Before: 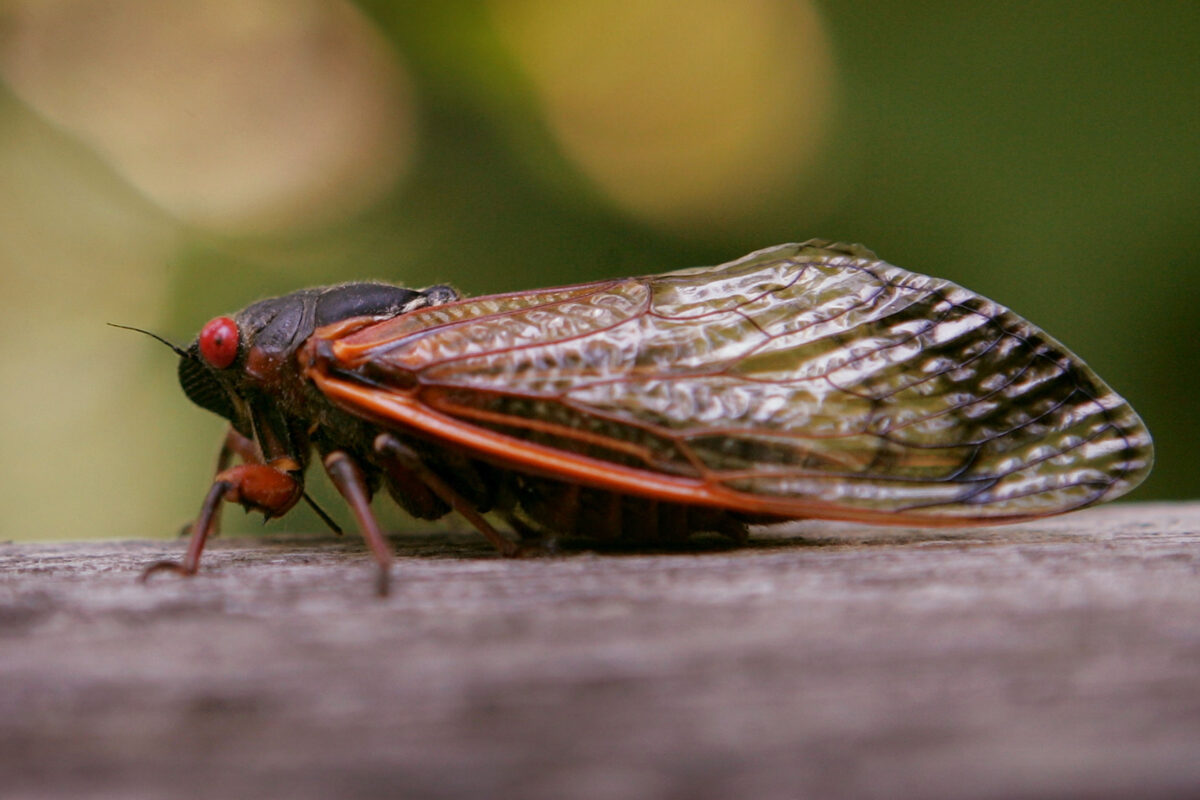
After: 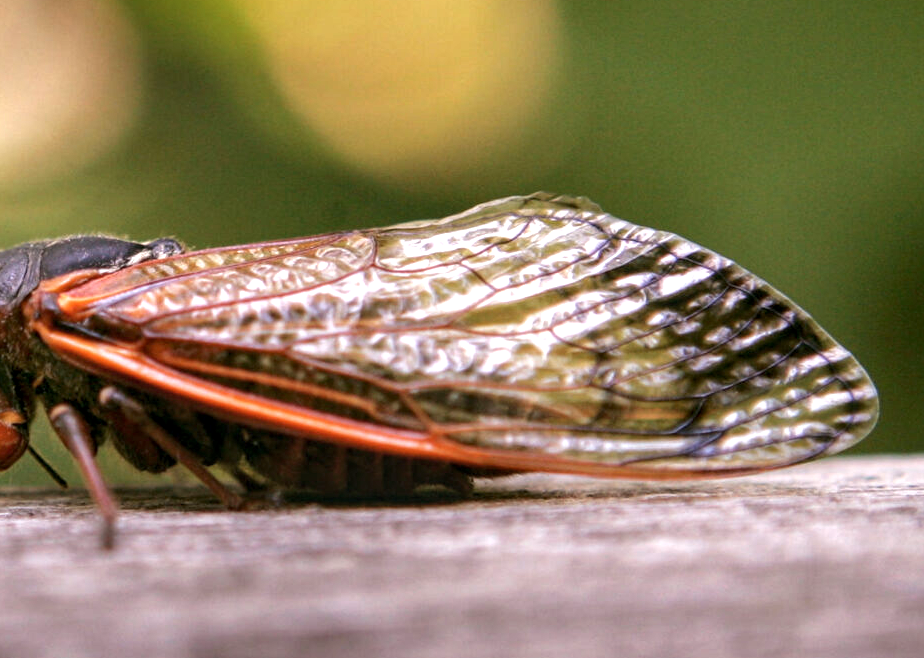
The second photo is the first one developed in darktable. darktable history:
local contrast: on, module defaults
contrast brightness saturation: contrast 0.007, saturation -0.065
exposure: black level correction 0, exposure 0.949 EV, compensate highlight preservation false
crop: left 22.92%, top 5.918%, bottom 11.828%
